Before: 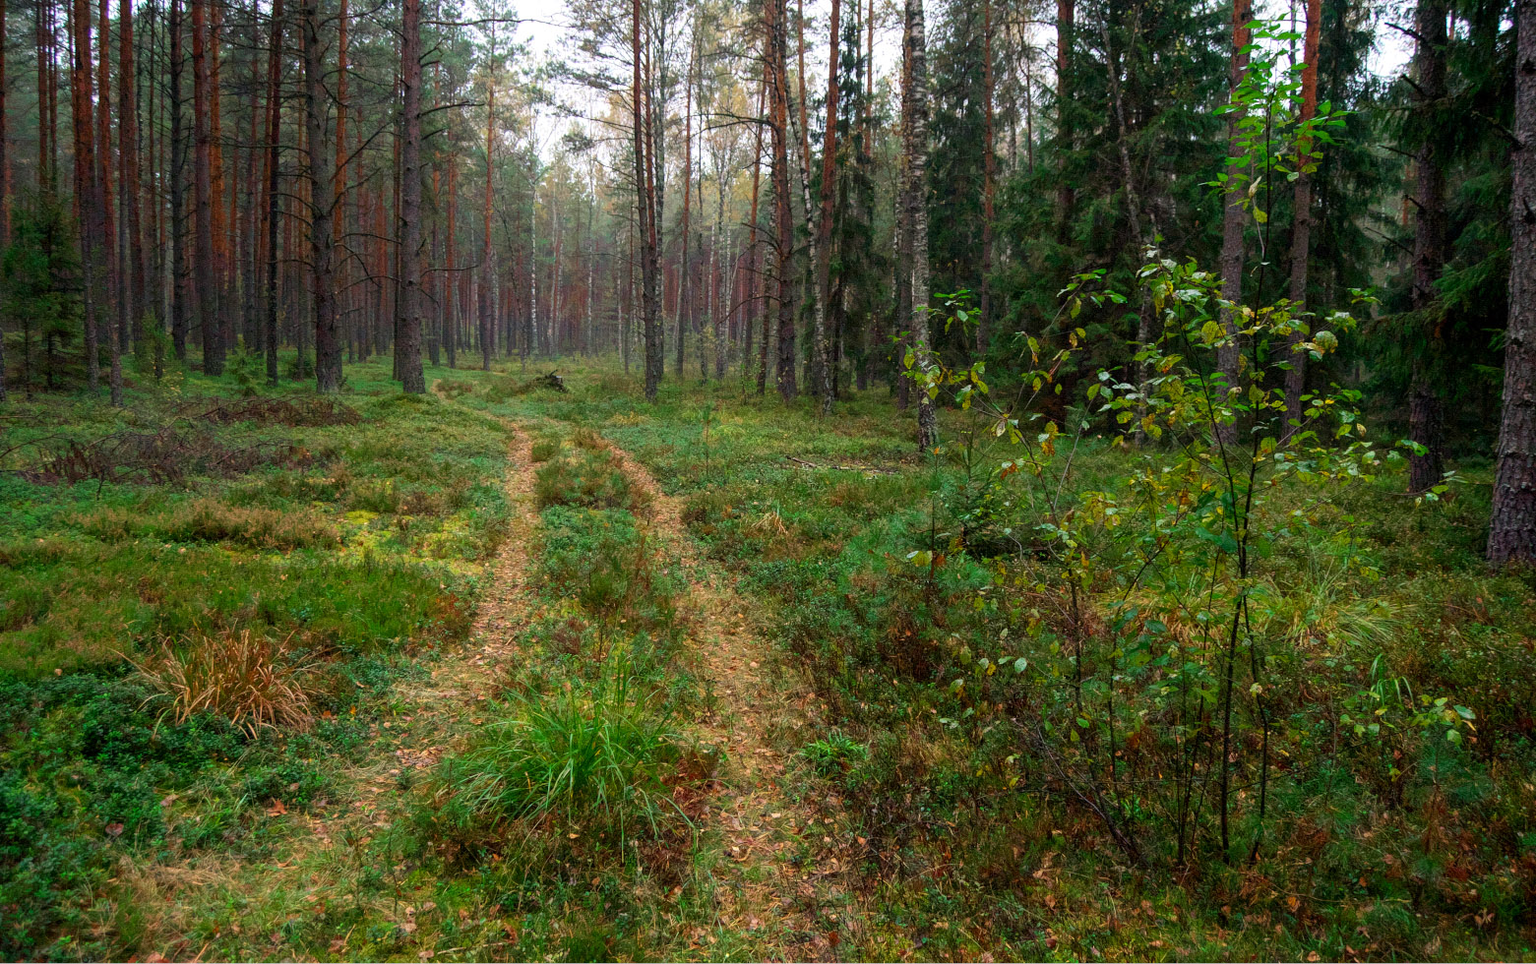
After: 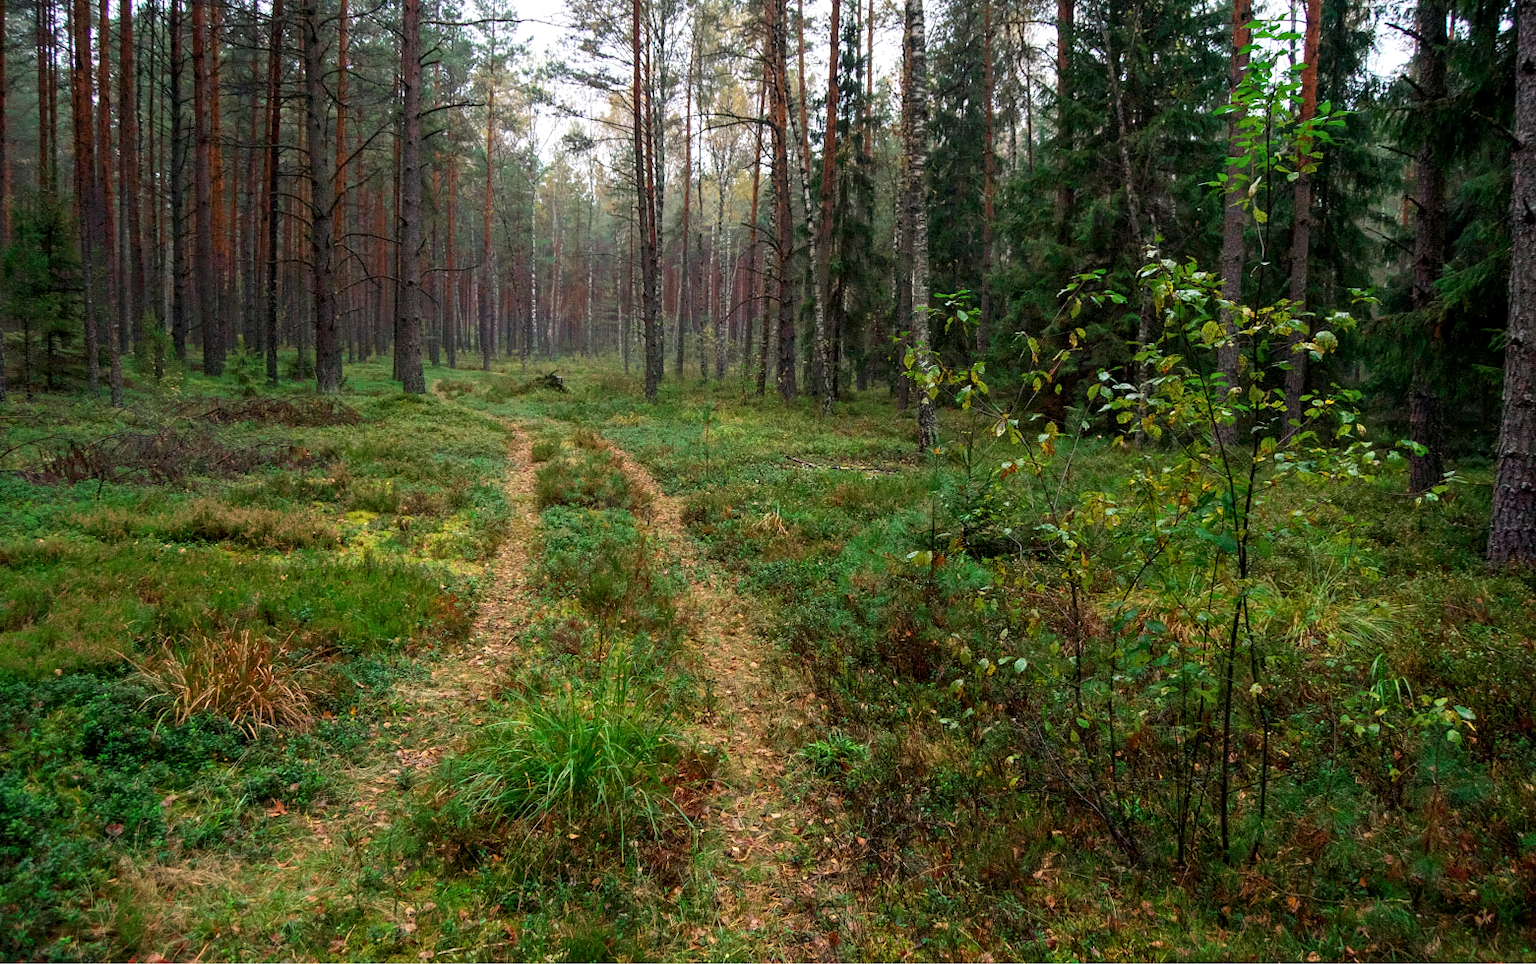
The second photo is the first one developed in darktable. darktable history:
contrast equalizer: octaves 7, y [[0.5, 0.542, 0.583, 0.625, 0.667, 0.708], [0.5 ×6], [0.5 ×6], [0, 0.033, 0.067, 0.1, 0.133, 0.167], [0, 0.05, 0.1, 0.15, 0.2, 0.25]], mix 0.282
